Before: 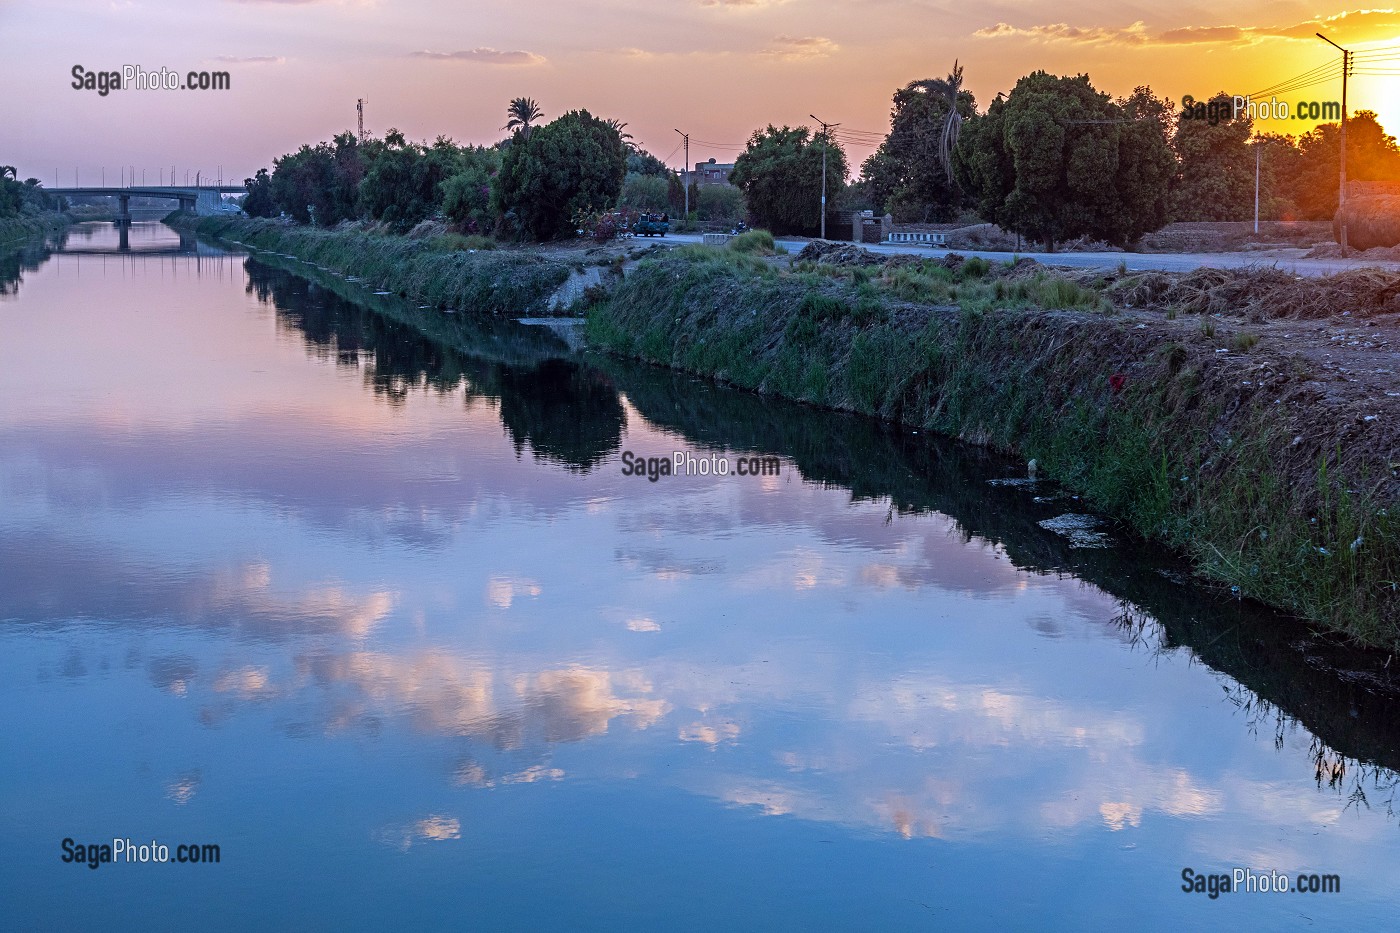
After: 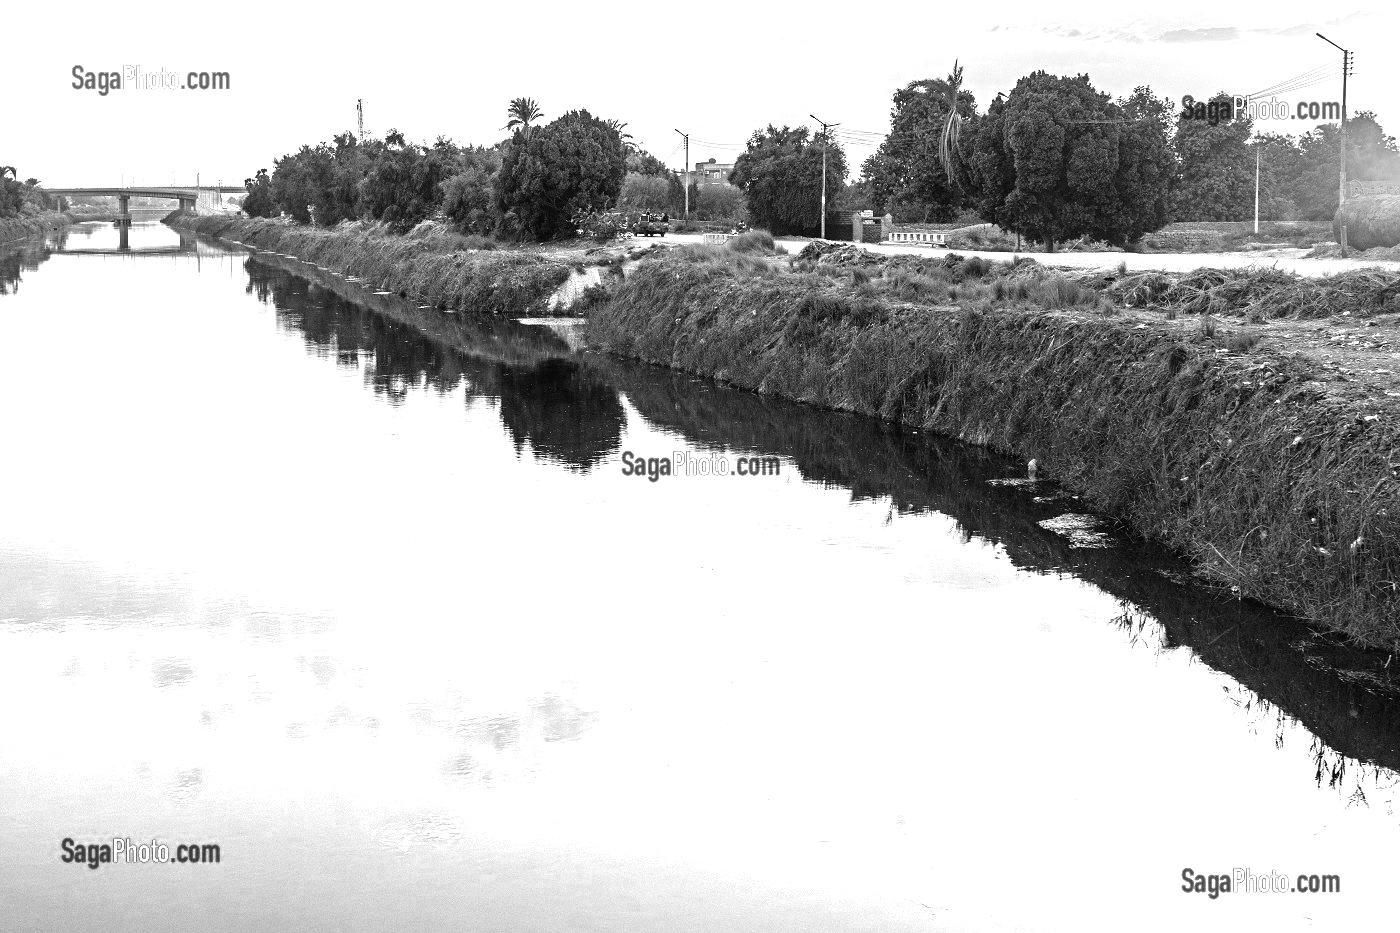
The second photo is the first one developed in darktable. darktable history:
color zones: curves: ch0 [(0, 0.613) (0.01, 0.613) (0.245, 0.448) (0.498, 0.529) (0.642, 0.665) (0.879, 0.777) (0.99, 0.613)]; ch1 [(0, 0) (0.143, 0) (0.286, 0) (0.429, 0) (0.571, 0) (0.714, 0) (0.857, 0)]
exposure: black level correction -0.001, exposure 0.91 EV, compensate exposure bias true, compensate highlight preservation false
